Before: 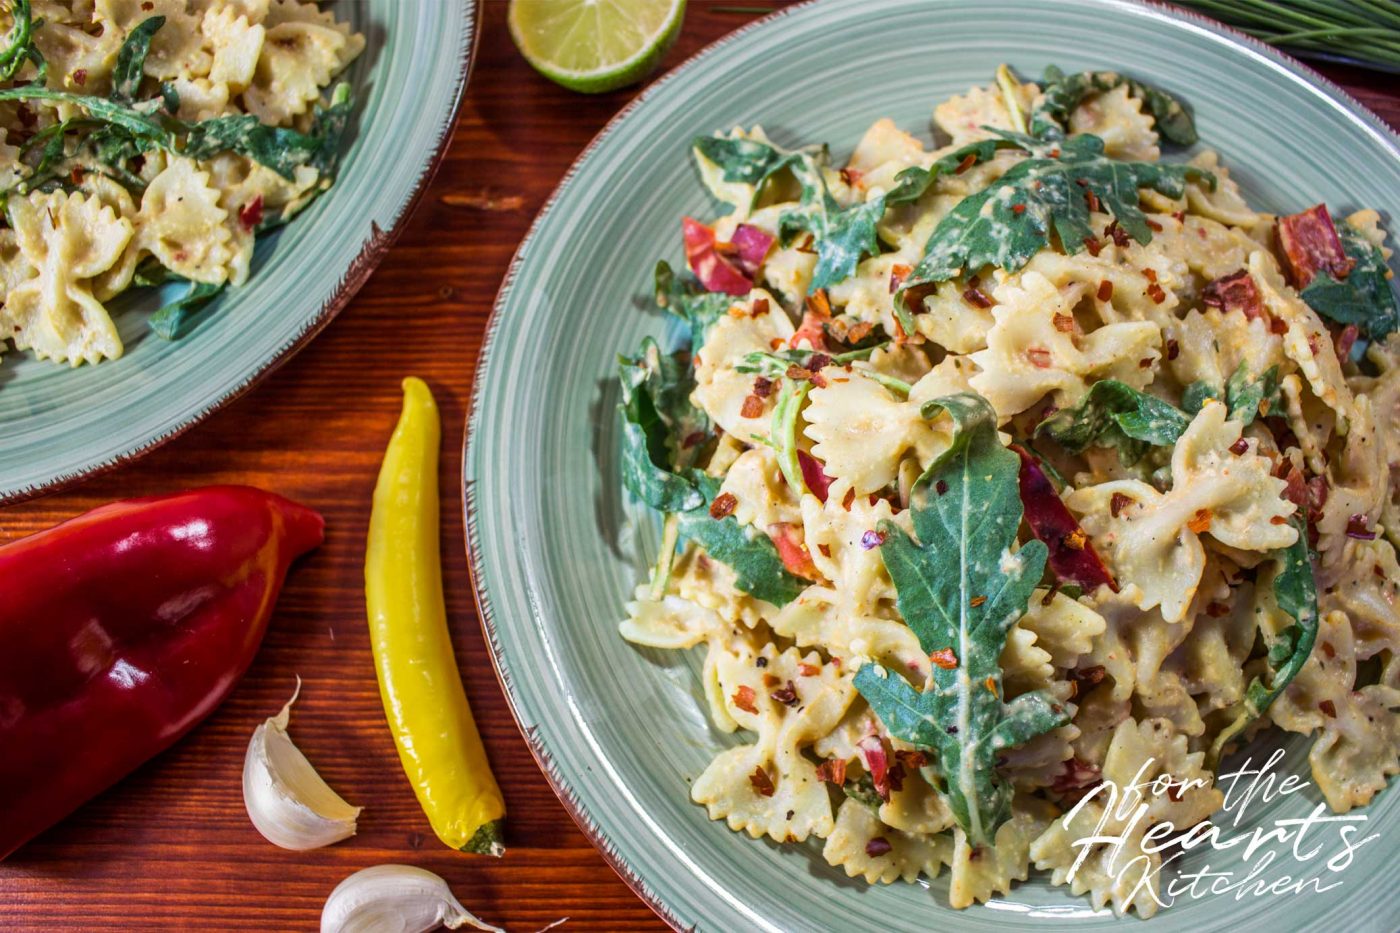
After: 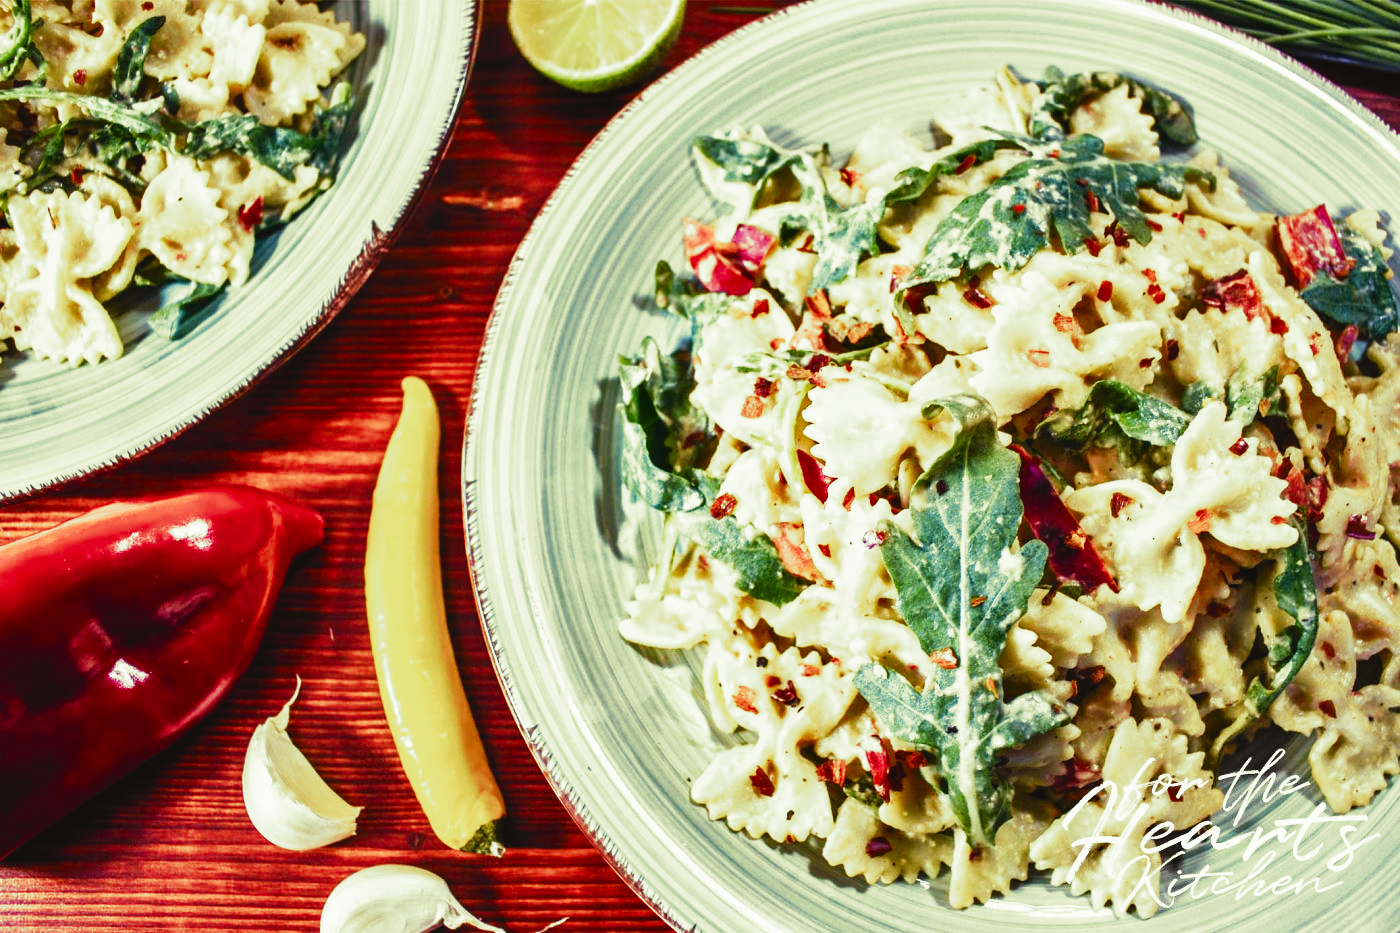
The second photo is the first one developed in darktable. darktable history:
tone curve: curves: ch0 [(0, 0.024) (0.049, 0.038) (0.176, 0.162) (0.311, 0.337) (0.416, 0.471) (0.565, 0.658) (0.817, 0.911) (1, 1)]; ch1 [(0, 0) (0.339, 0.358) (0.445, 0.439) (0.476, 0.47) (0.504, 0.504) (0.53, 0.511) (0.557, 0.558) (0.627, 0.664) (0.728, 0.786) (1, 1)]; ch2 [(0, 0) (0.327, 0.324) (0.417, 0.44) (0.46, 0.453) (0.502, 0.504) (0.526, 0.52) (0.549, 0.561) (0.619, 0.657) (0.76, 0.765) (1, 1)], color space Lab, independent channels, preserve colors none
contrast brightness saturation: contrast -0.1, saturation -0.1
base curve: curves: ch0 [(0, 0) (0.032, 0.025) (0.121, 0.166) (0.206, 0.329) (0.605, 0.79) (1, 1)], preserve colors none
shadows and highlights: shadows 12, white point adjustment 1.2, soften with gaussian
split-toning: shadows › hue 290.82°, shadows › saturation 0.34, highlights › saturation 0.38, balance 0, compress 50%
